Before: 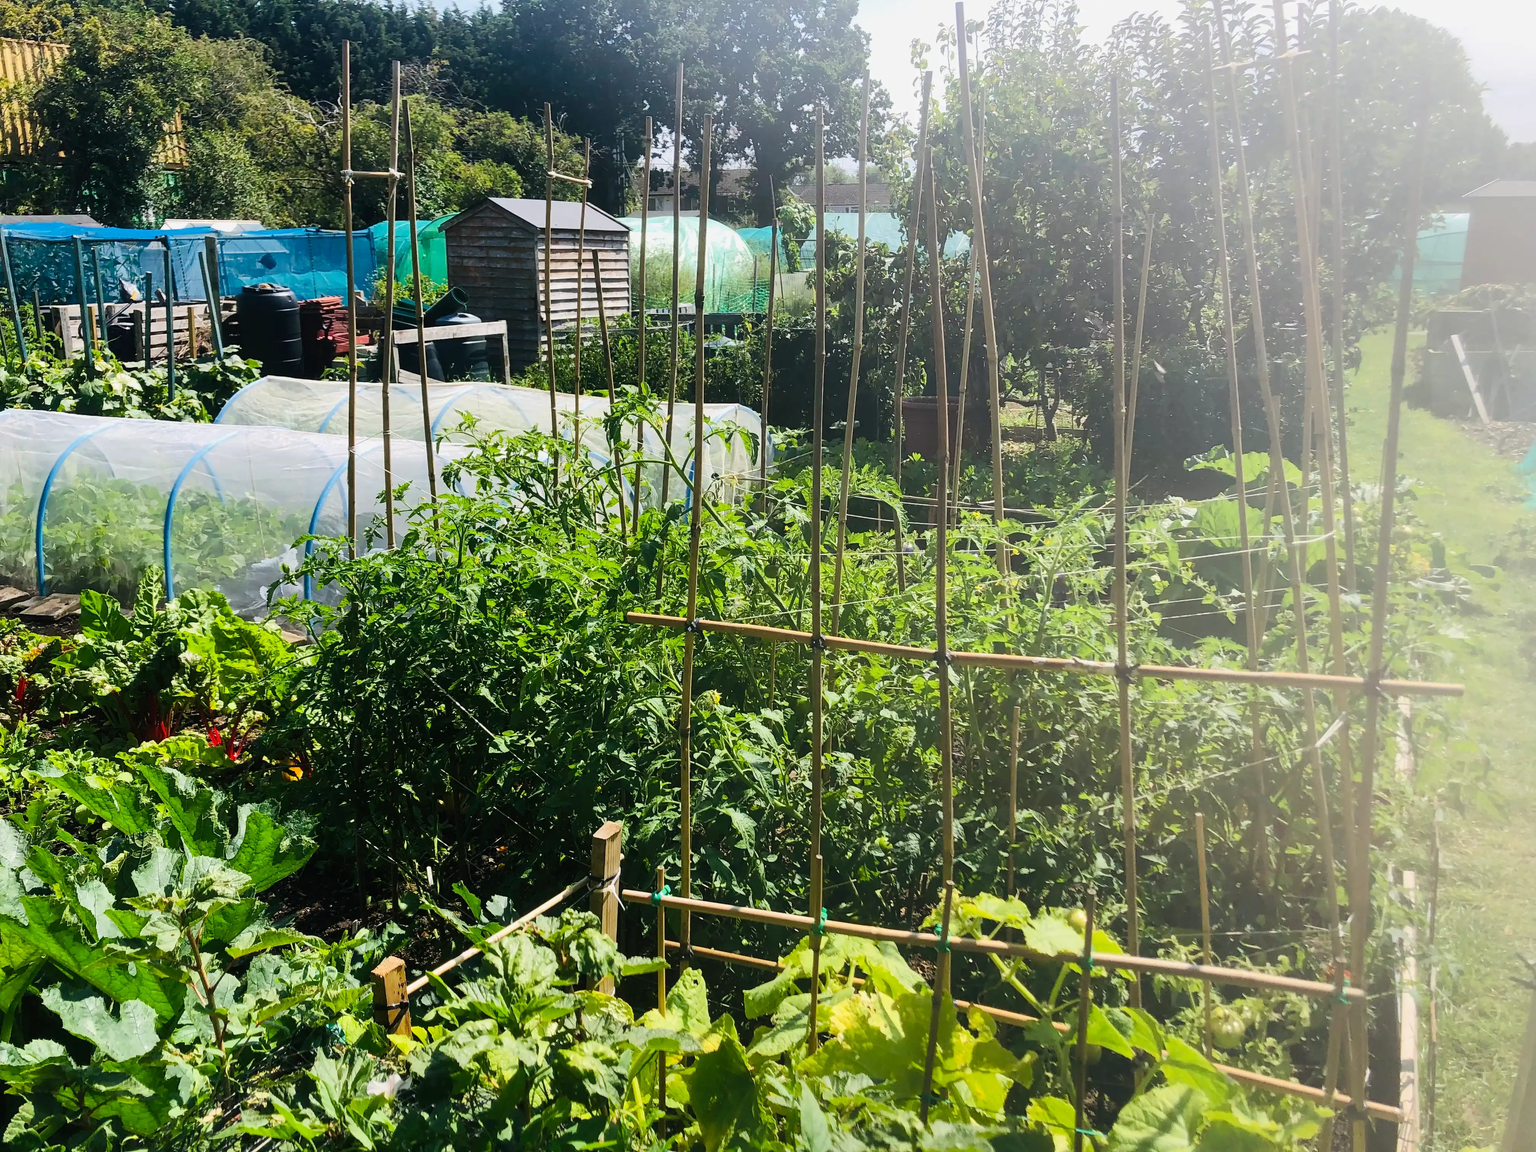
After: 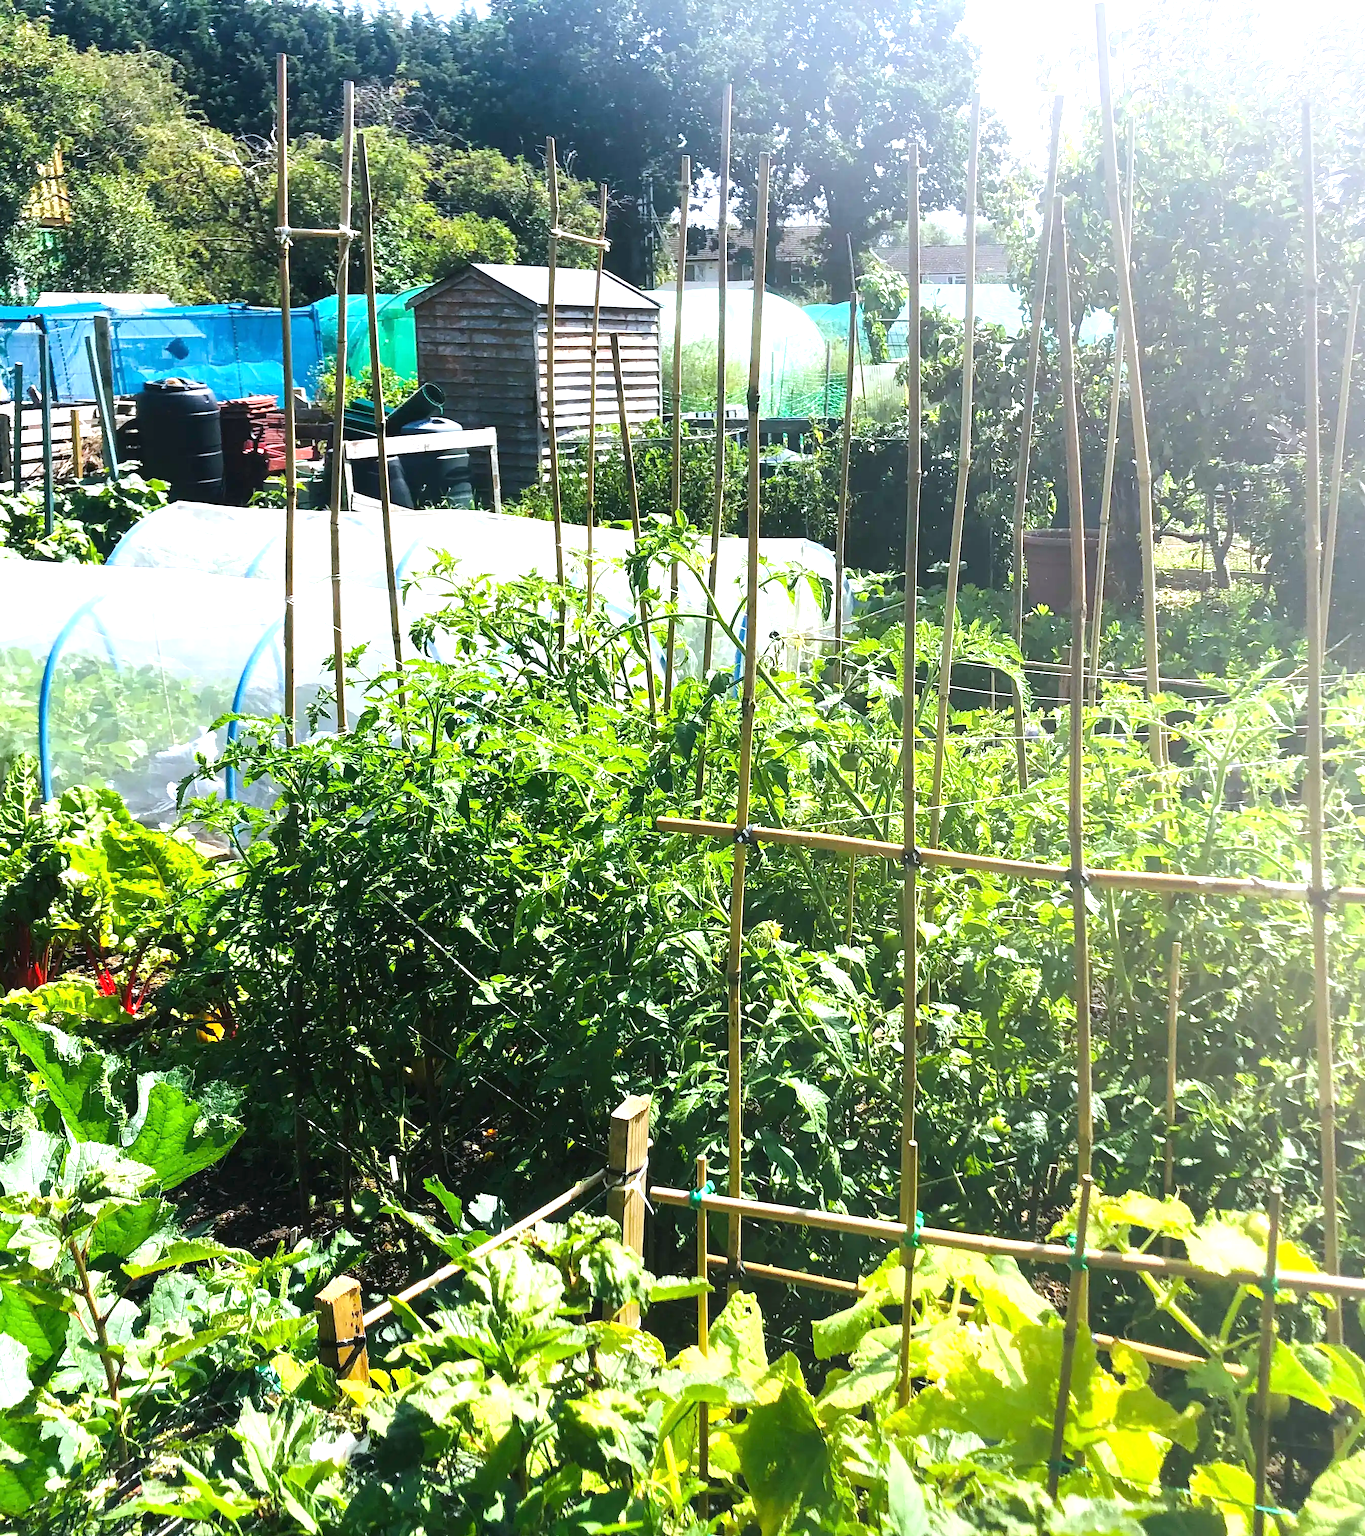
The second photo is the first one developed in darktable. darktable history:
white balance: red 0.967, blue 1.049
base curve: curves: ch0 [(0, 0) (0.262, 0.32) (0.722, 0.705) (1, 1)]
crop and rotate: left 8.786%, right 24.548%
exposure: black level correction 0, exposure 1 EV, compensate exposure bias true, compensate highlight preservation false
